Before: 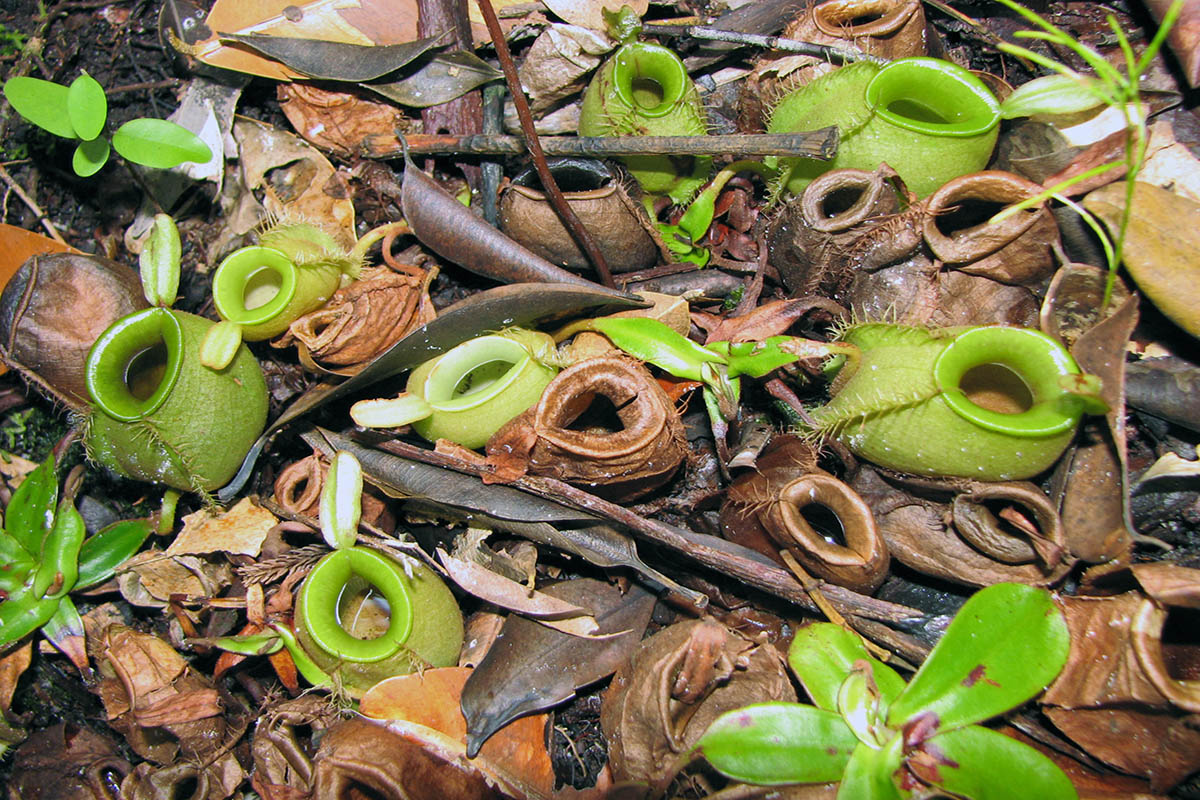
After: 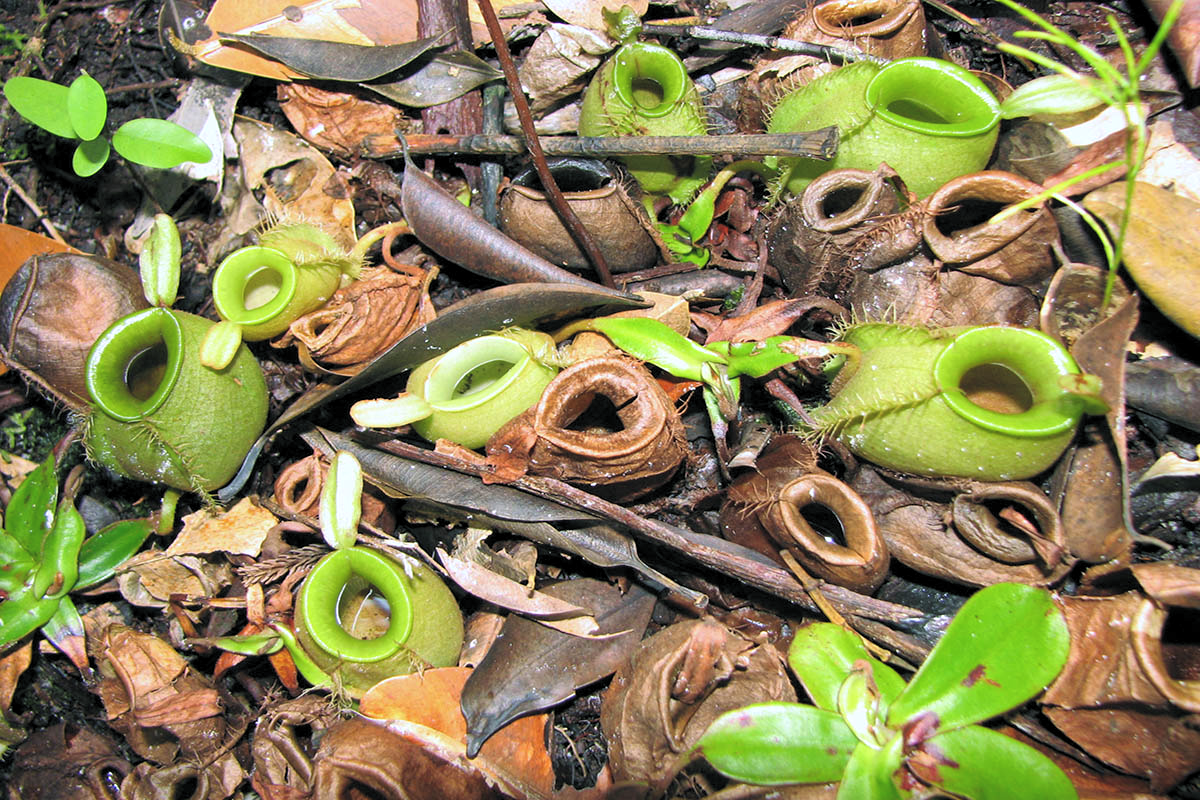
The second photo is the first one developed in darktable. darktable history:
rgb levels: levels [[0.01, 0.419, 0.839], [0, 0.5, 1], [0, 0.5, 1]]
exposure: black level correction -0.008, exposure 0.067 EV, compensate highlight preservation false
